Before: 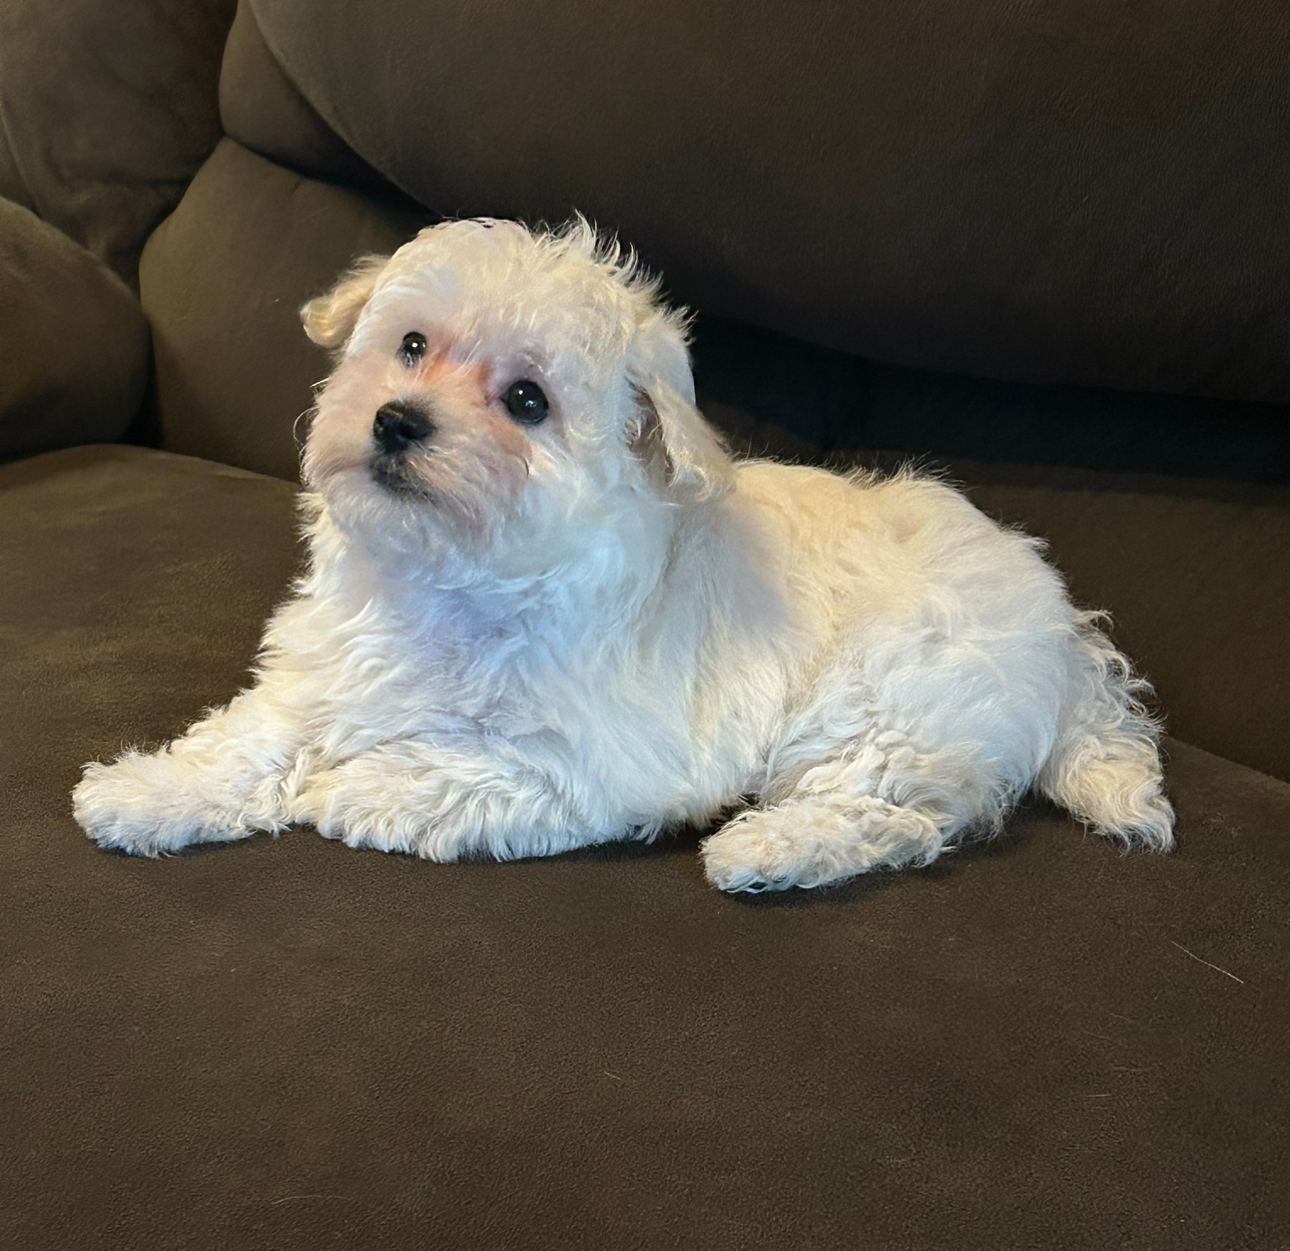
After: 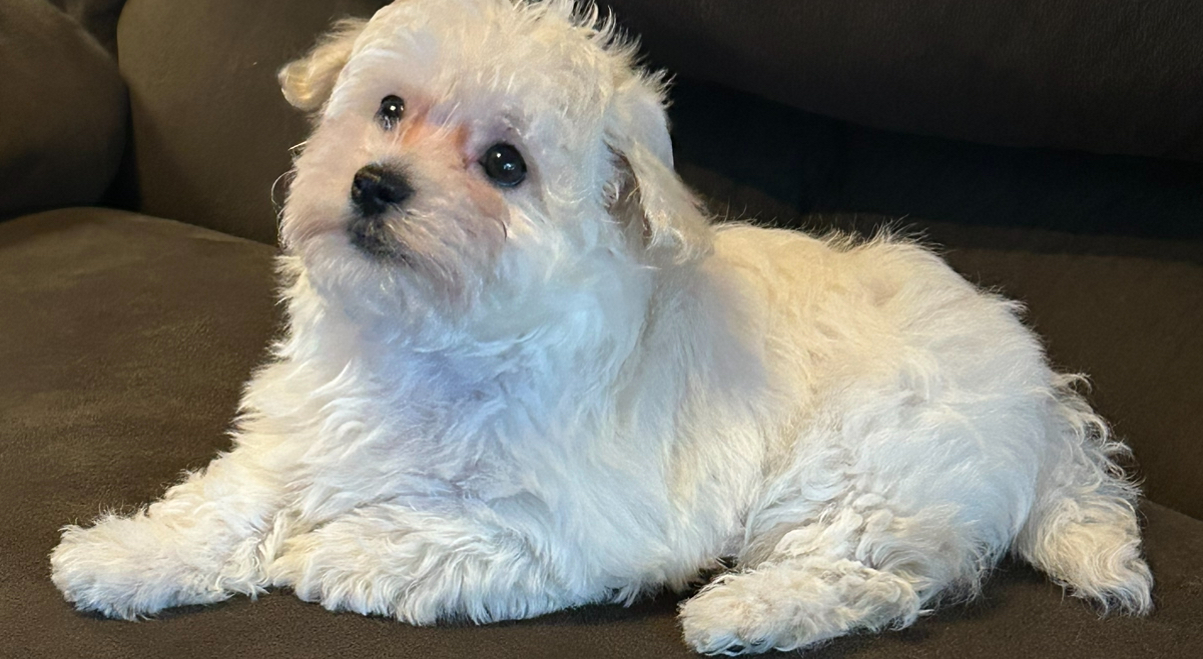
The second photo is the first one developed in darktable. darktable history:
crop: left 1.77%, top 18.984%, right 4.931%, bottom 28.281%
